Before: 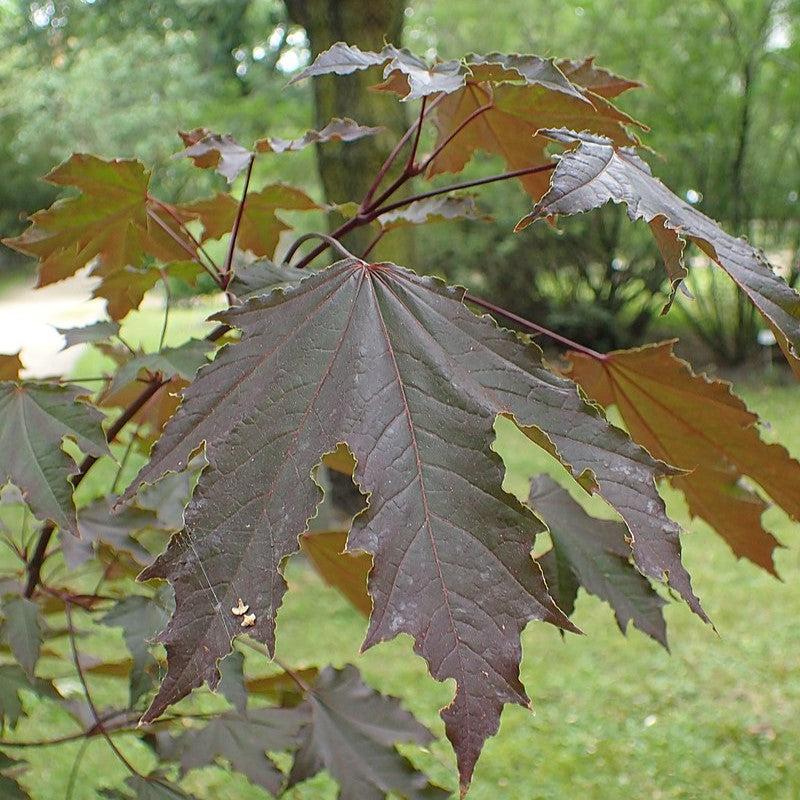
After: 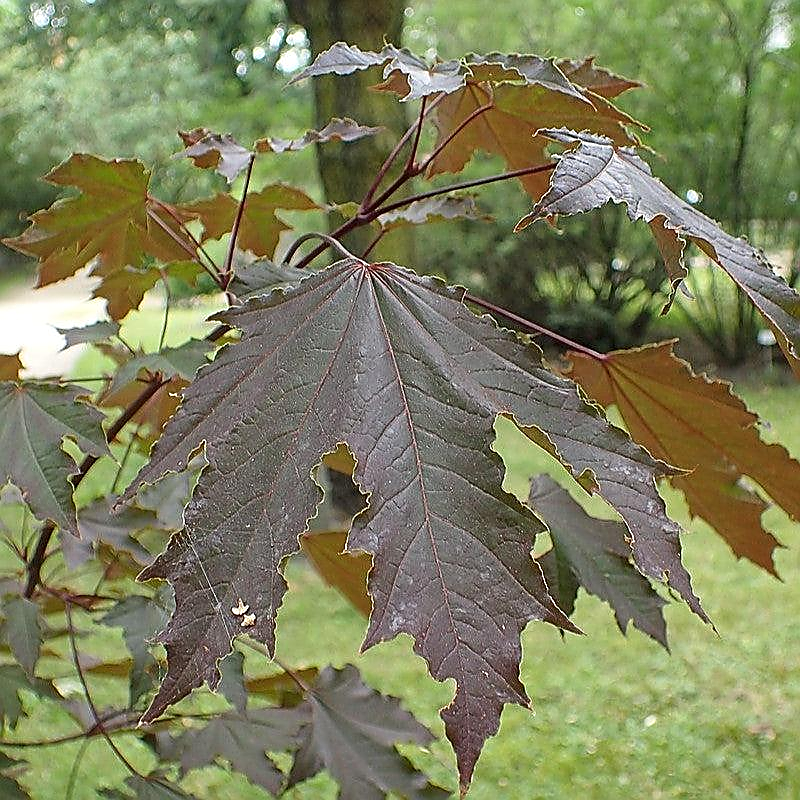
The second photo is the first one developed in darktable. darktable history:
sharpen: radius 1.406, amount 1.242, threshold 0.784
local contrast: mode bilateral grid, contrast 20, coarseness 50, detail 119%, midtone range 0.2
